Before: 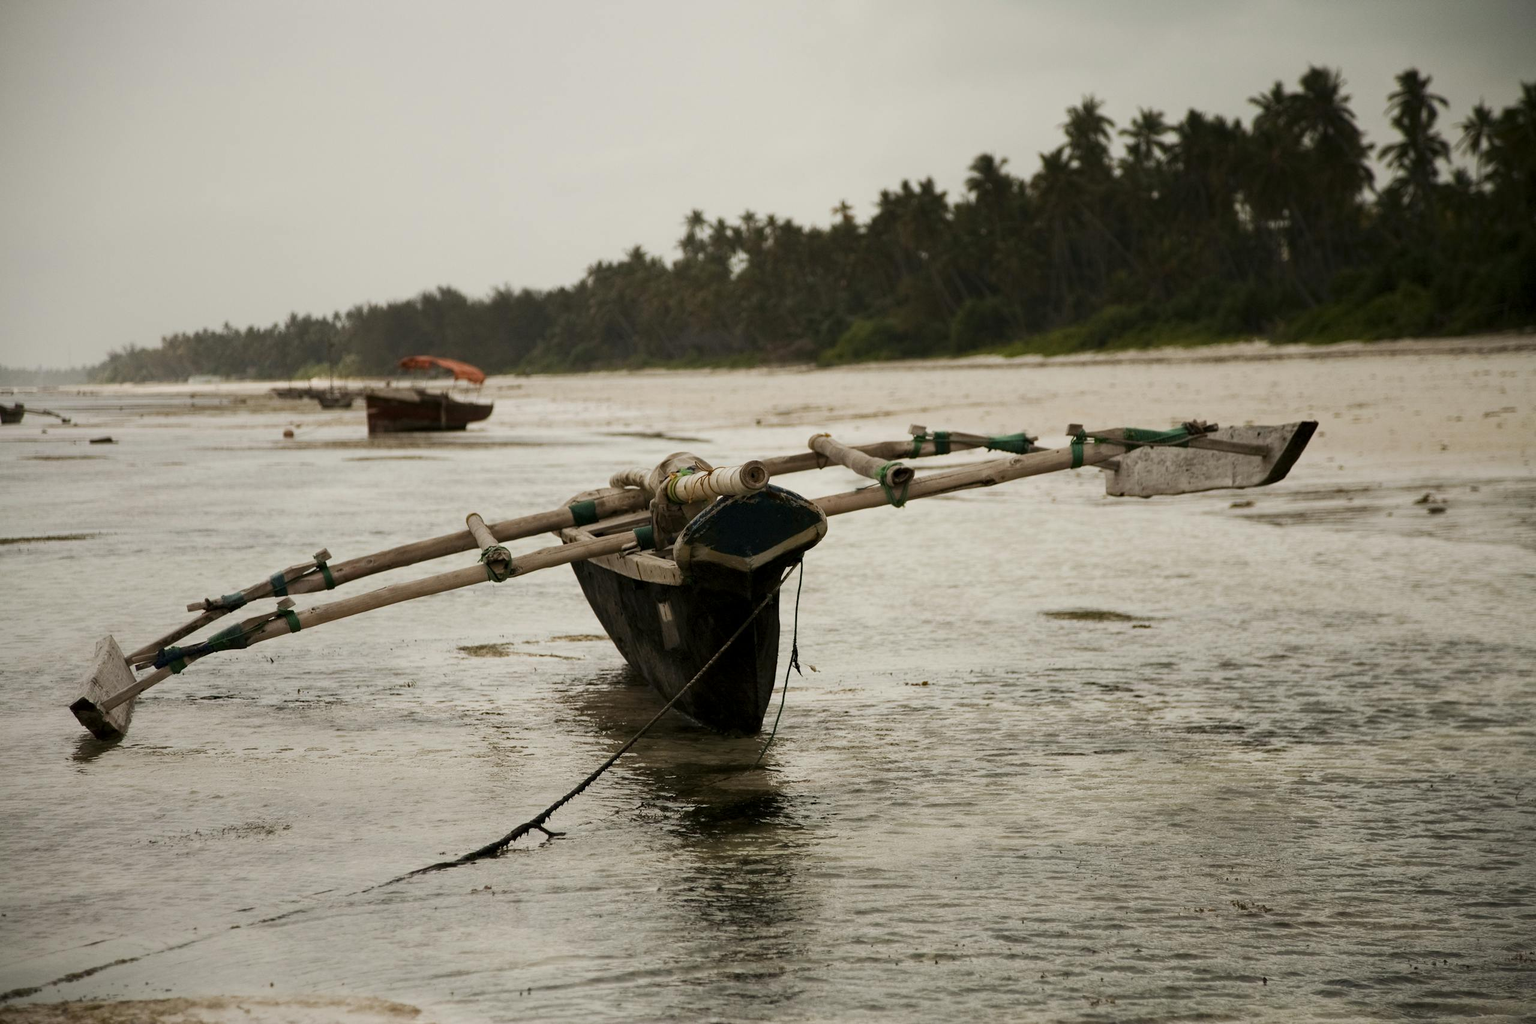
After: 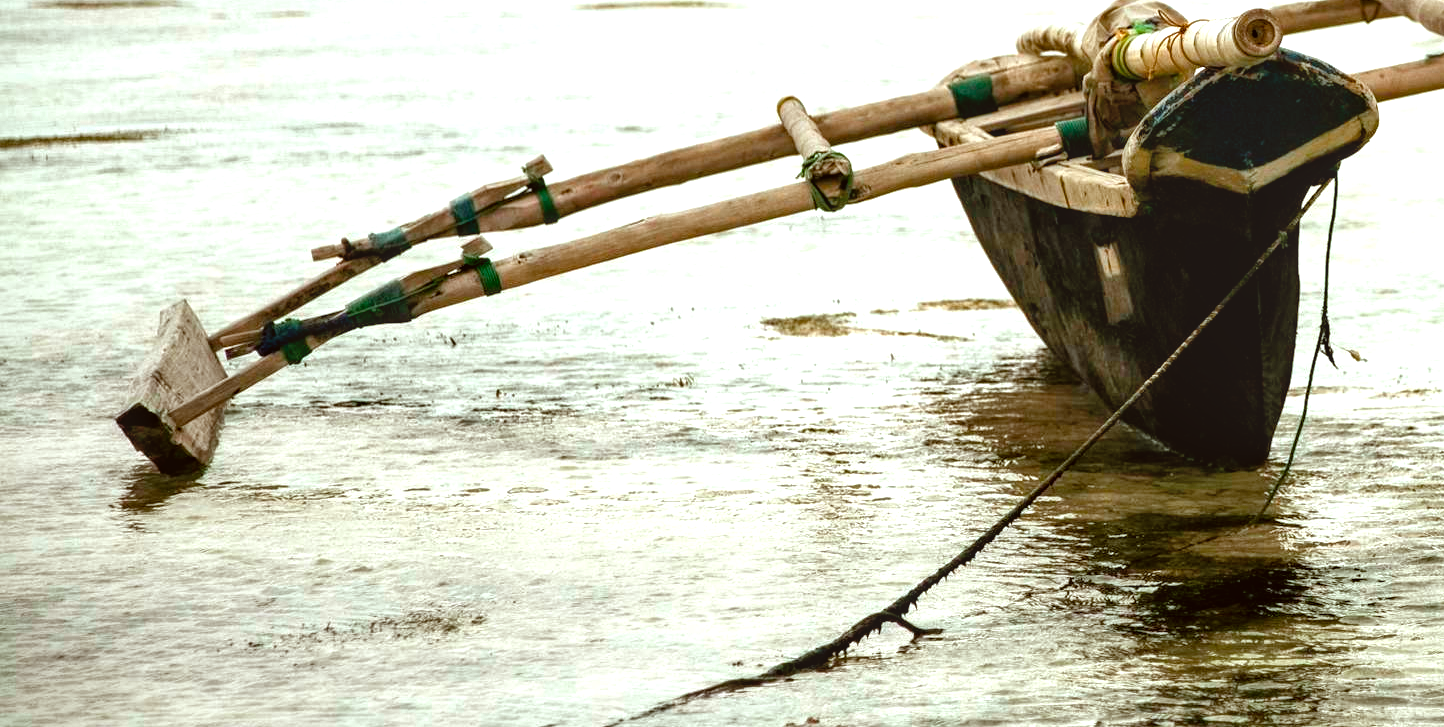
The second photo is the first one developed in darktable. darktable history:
color balance rgb: shadows lift › luminance -20%, power › hue 72.24°, highlights gain › luminance 15%, global offset › hue 171.6°, perceptual saturation grading › highlights -15%, perceptual saturation grading › shadows 25%, global vibrance 35%, contrast 10%
exposure: exposure 1.223 EV, compensate highlight preservation false
color correction: highlights a* -4.98, highlights b* -3.76, shadows a* 3.83, shadows b* 4.08
crop: top 44.483%, right 43.593%, bottom 12.892%
tone equalizer: -8 EV 0.25 EV, -7 EV 0.417 EV, -6 EV 0.417 EV, -5 EV 0.25 EV, -3 EV -0.25 EV, -2 EV -0.417 EV, -1 EV -0.417 EV, +0 EV -0.25 EV, edges refinement/feathering 500, mask exposure compensation -1.57 EV, preserve details guided filter
local contrast: on, module defaults
white balance: red 0.978, blue 0.999
